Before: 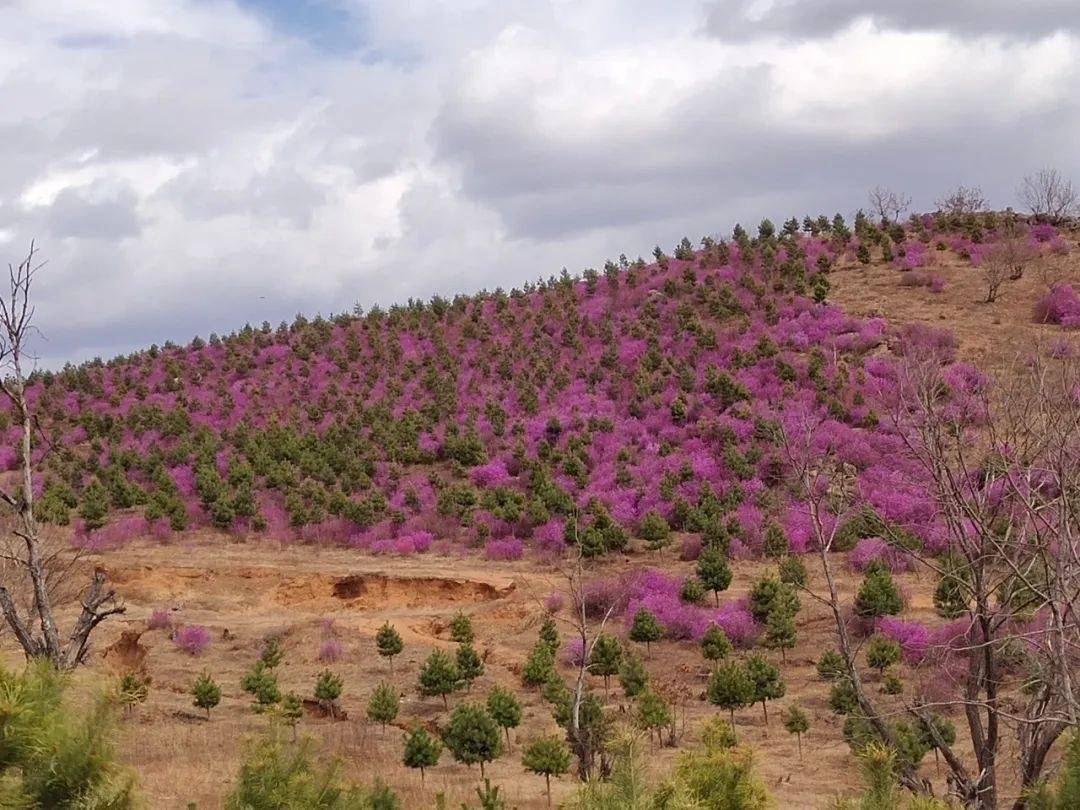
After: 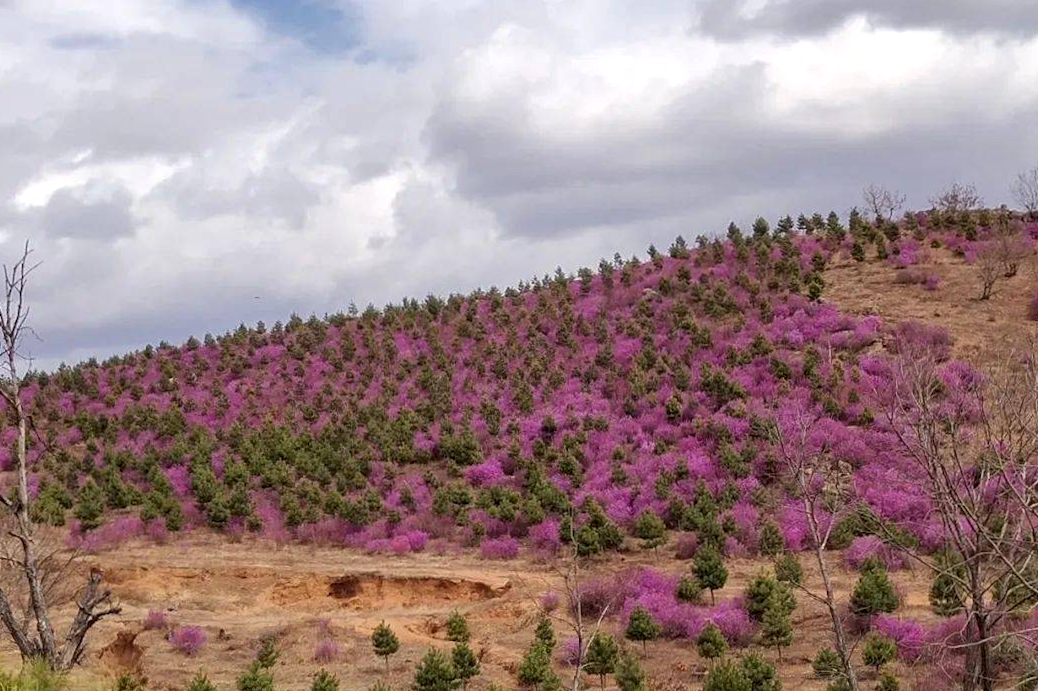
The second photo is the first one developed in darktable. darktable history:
local contrast: on, module defaults
crop and rotate: angle 0.2°, left 0.275%, right 3.127%, bottom 14.18%
